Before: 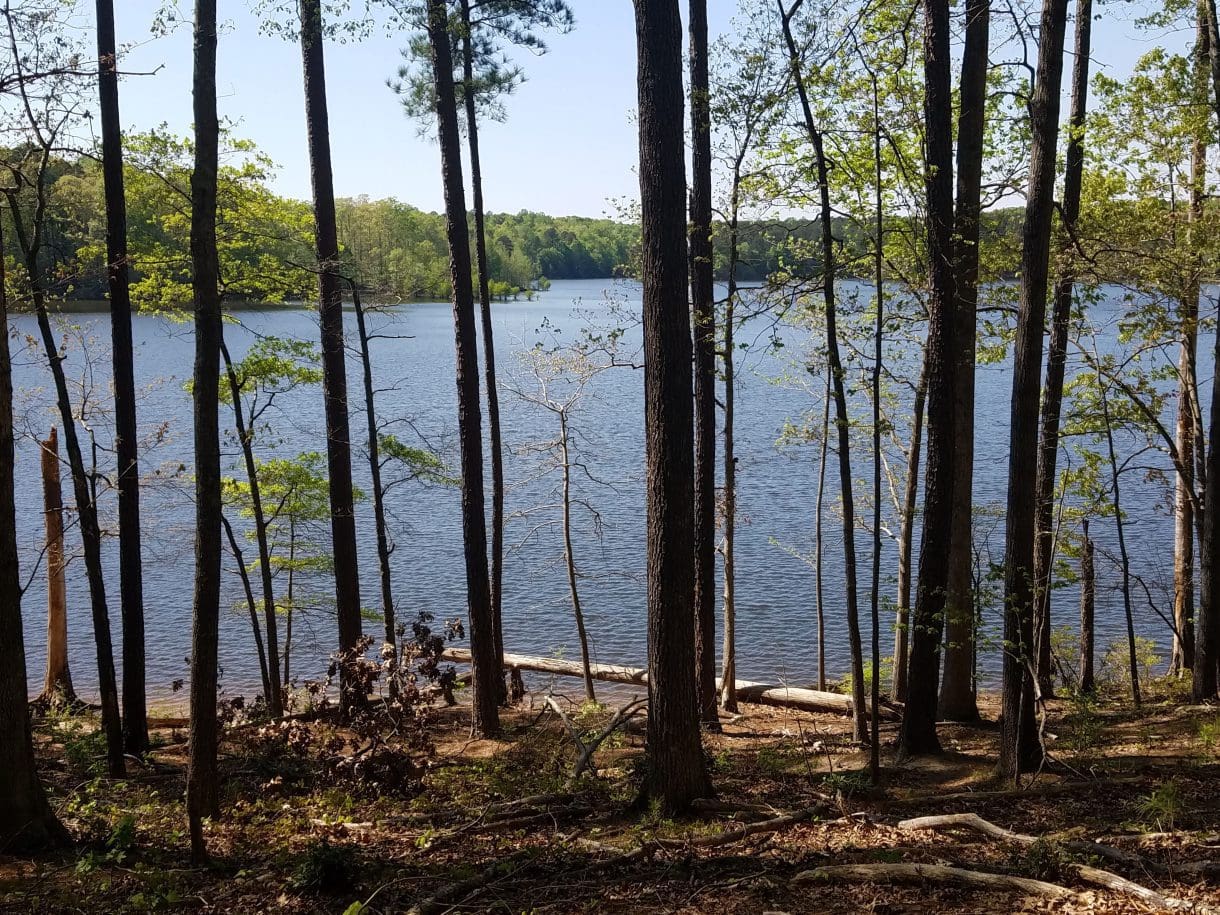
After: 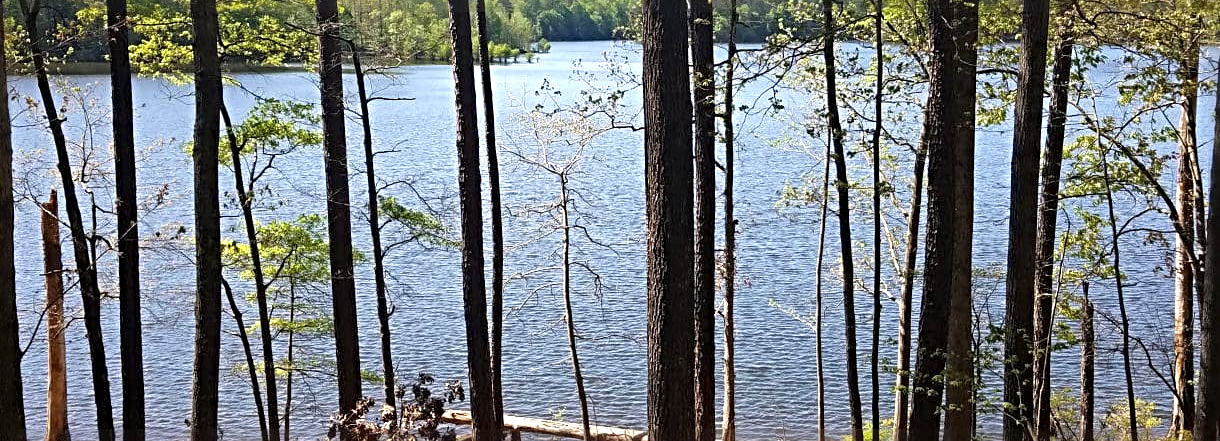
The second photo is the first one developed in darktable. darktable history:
exposure: exposure 0.785 EV, compensate highlight preservation false
crop and rotate: top 26.088%, bottom 25.663%
sharpen: radius 4.892
